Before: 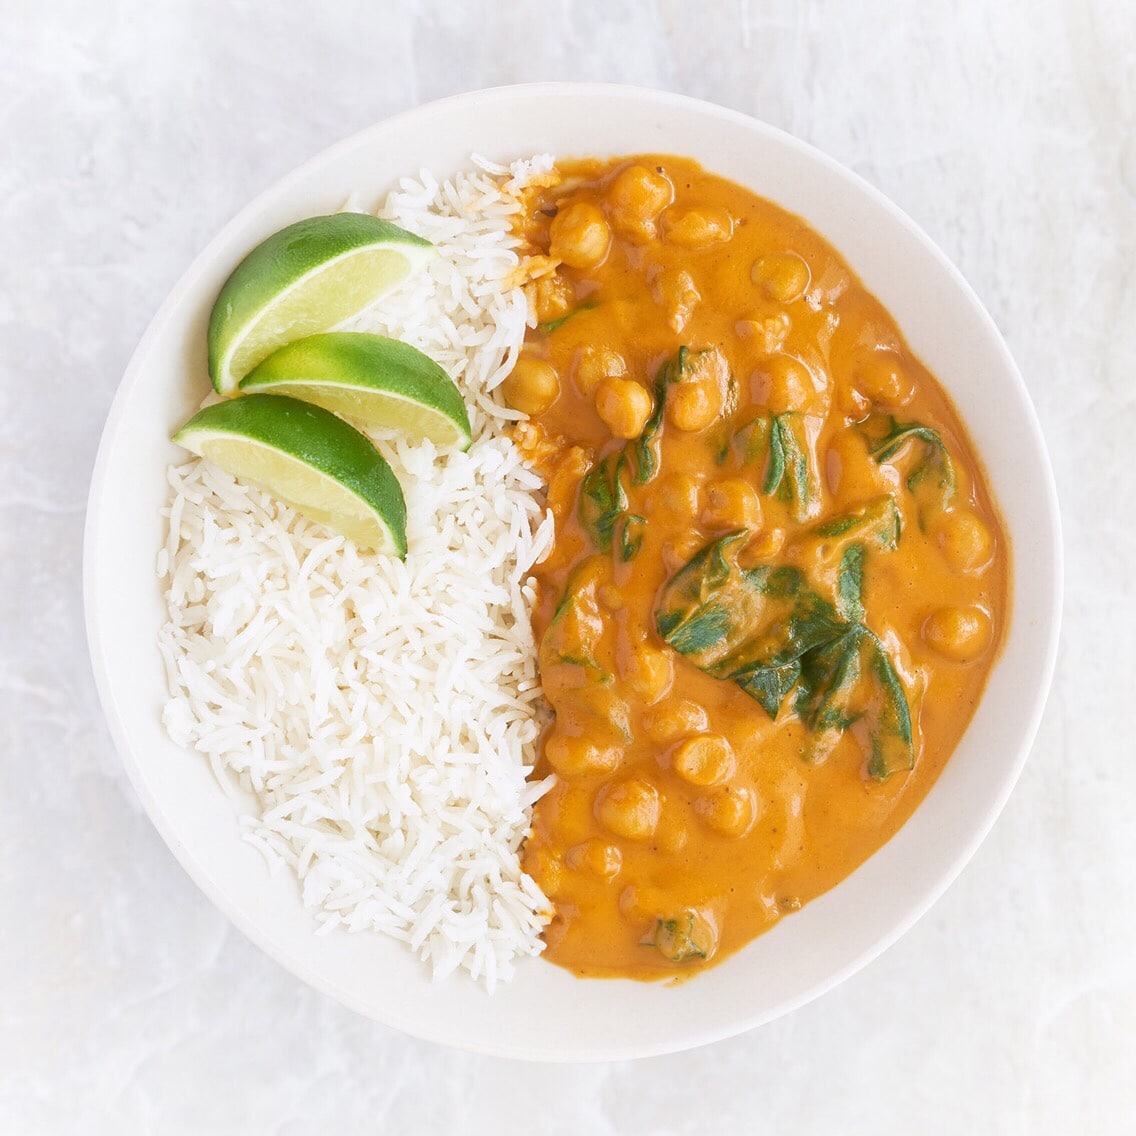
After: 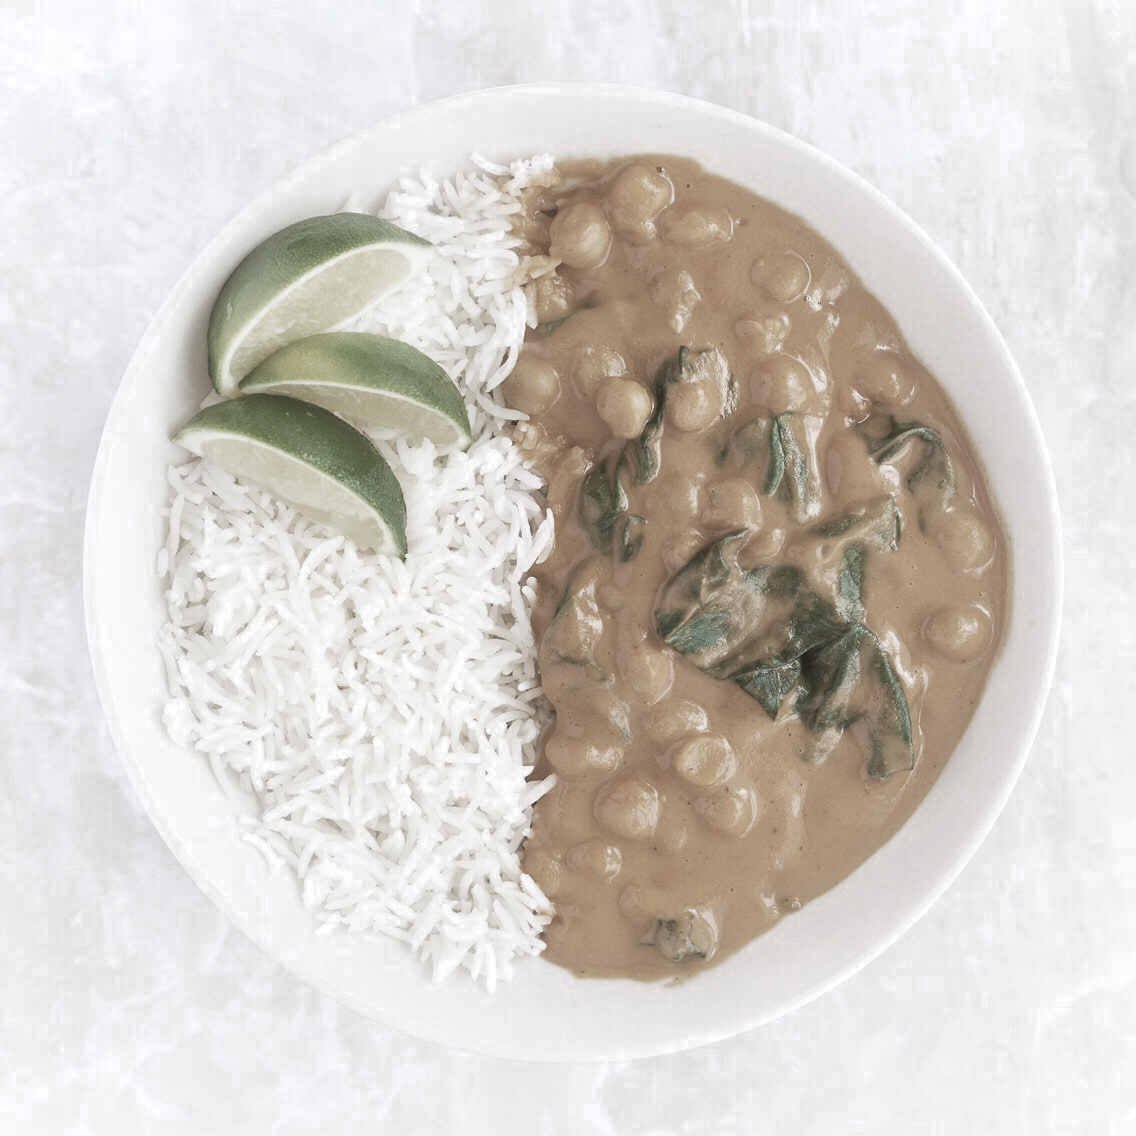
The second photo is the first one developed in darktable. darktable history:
color zones: curves: ch0 [(0, 0.613) (0.01, 0.613) (0.245, 0.448) (0.498, 0.529) (0.642, 0.665) (0.879, 0.777) (0.99, 0.613)]; ch1 [(0, 0.272) (0.219, 0.127) (0.724, 0.346)]
white balance: red 1, blue 1
